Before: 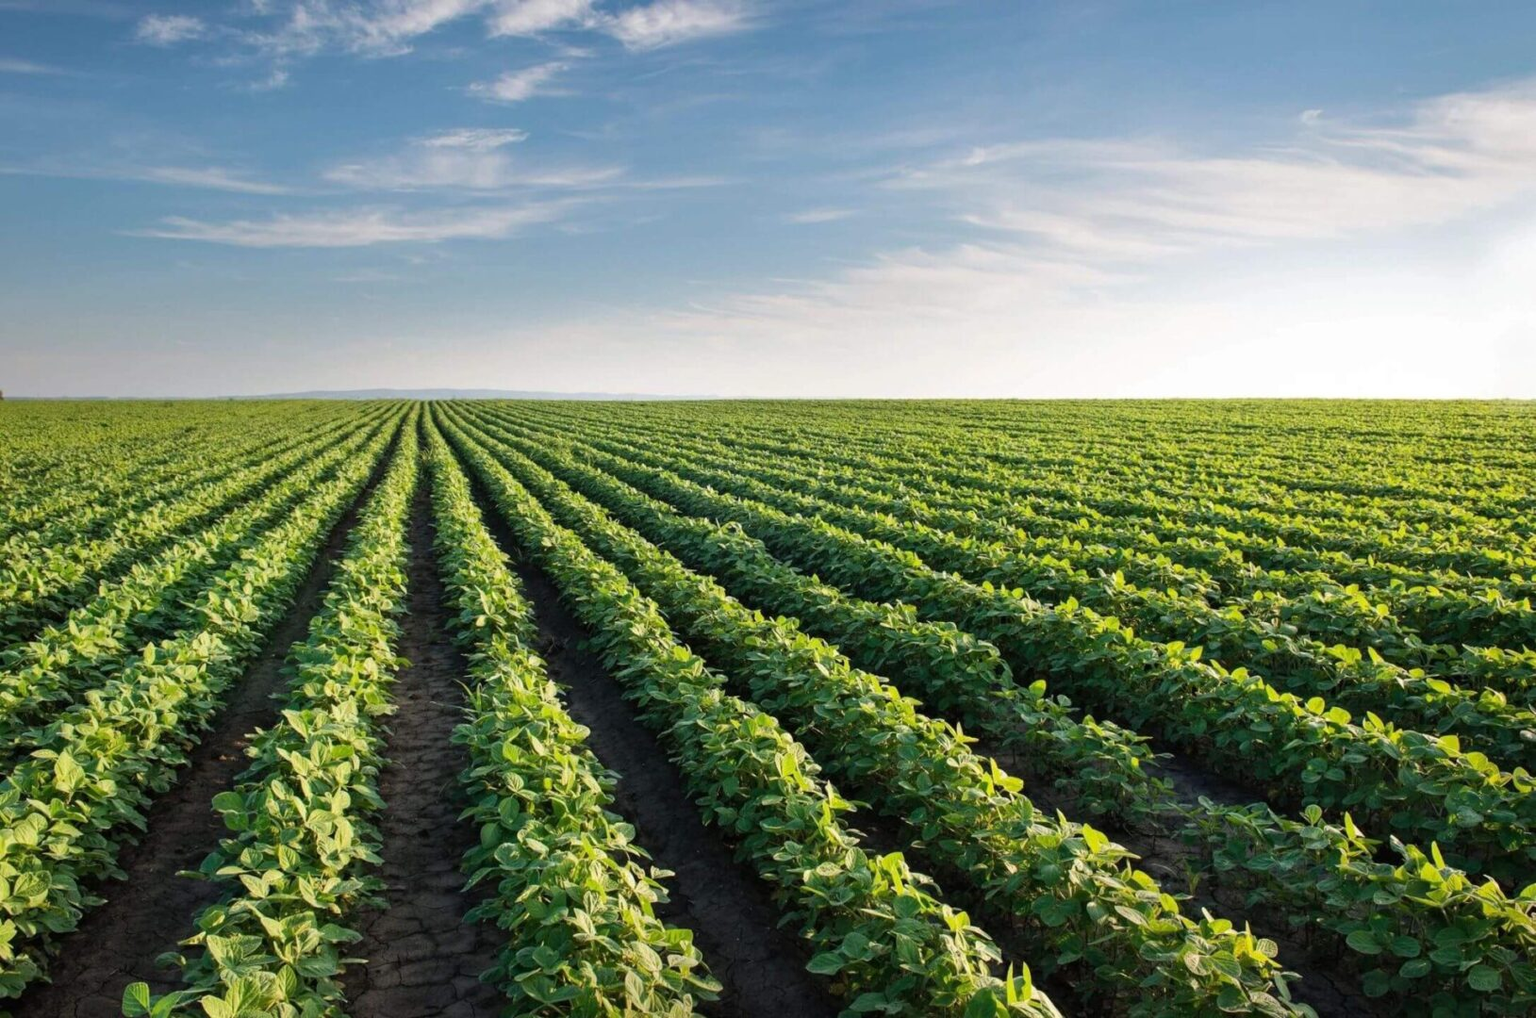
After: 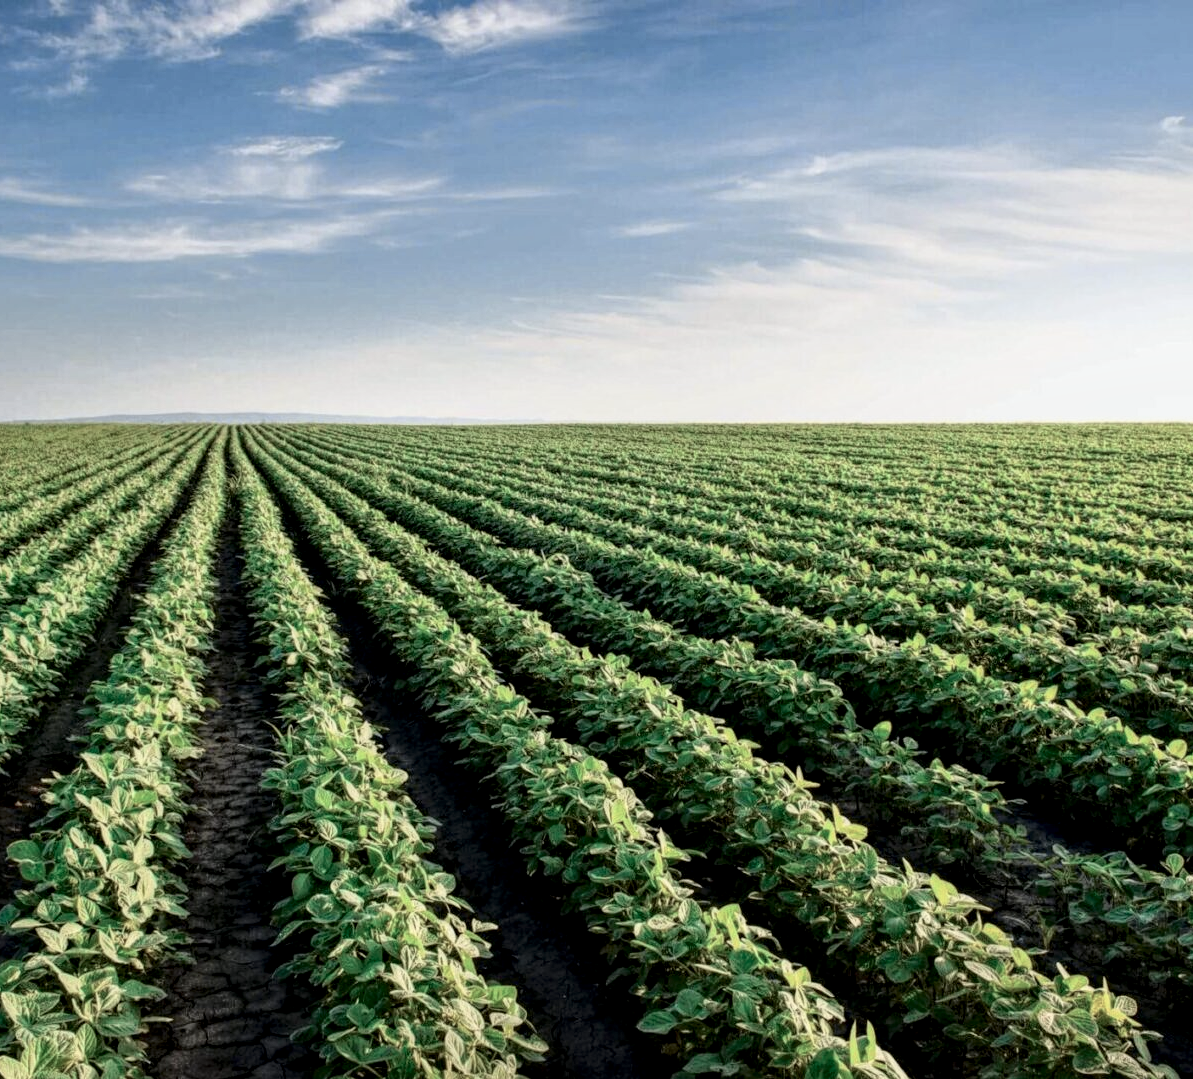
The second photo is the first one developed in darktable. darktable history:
crop: left 13.443%, right 13.31%
local contrast: highlights 100%, shadows 100%, detail 200%, midtone range 0.2
tone equalizer: on, module defaults
tone curve: curves: ch0 [(0, 0.009) (0.105, 0.054) (0.195, 0.132) (0.289, 0.278) (0.384, 0.391) (0.513, 0.53) (0.66, 0.667) (0.895, 0.863) (1, 0.919)]; ch1 [(0, 0) (0.161, 0.092) (0.35, 0.33) (0.403, 0.395) (0.456, 0.469) (0.502, 0.499) (0.519, 0.514) (0.576, 0.584) (0.642, 0.658) (0.701, 0.742) (1, 0.942)]; ch2 [(0, 0) (0.371, 0.362) (0.437, 0.437) (0.501, 0.5) (0.53, 0.528) (0.569, 0.564) (0.619, 0.58) (0.883, 0.752) (1, 0.929)], color space Lab, independent channels, preserve colors none
